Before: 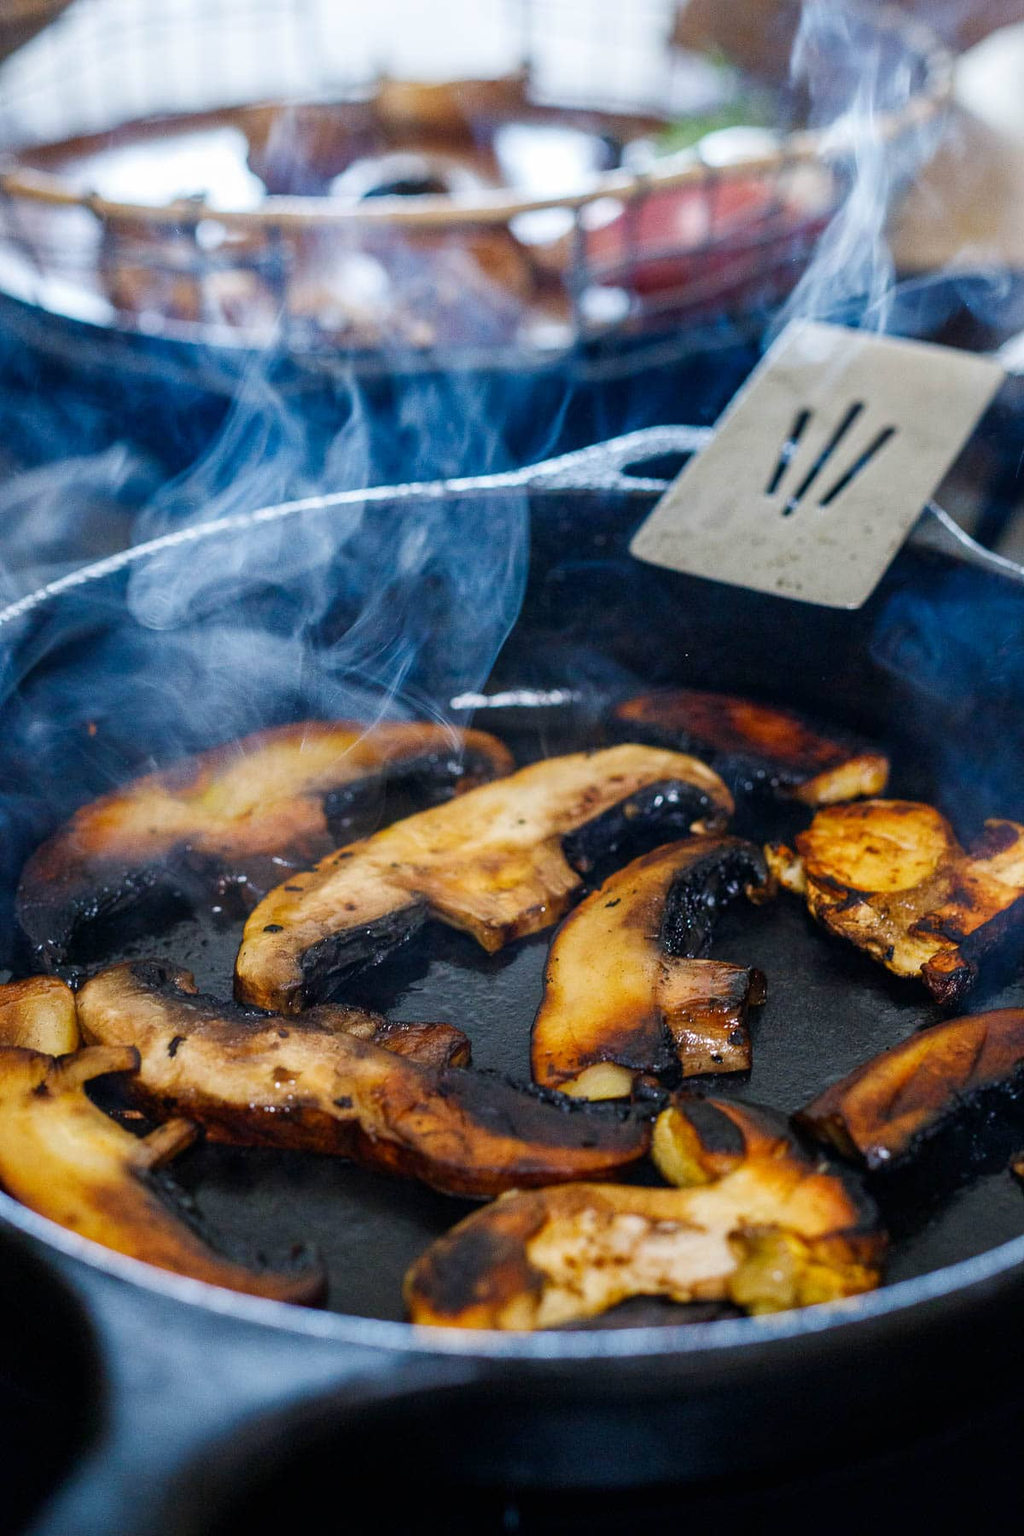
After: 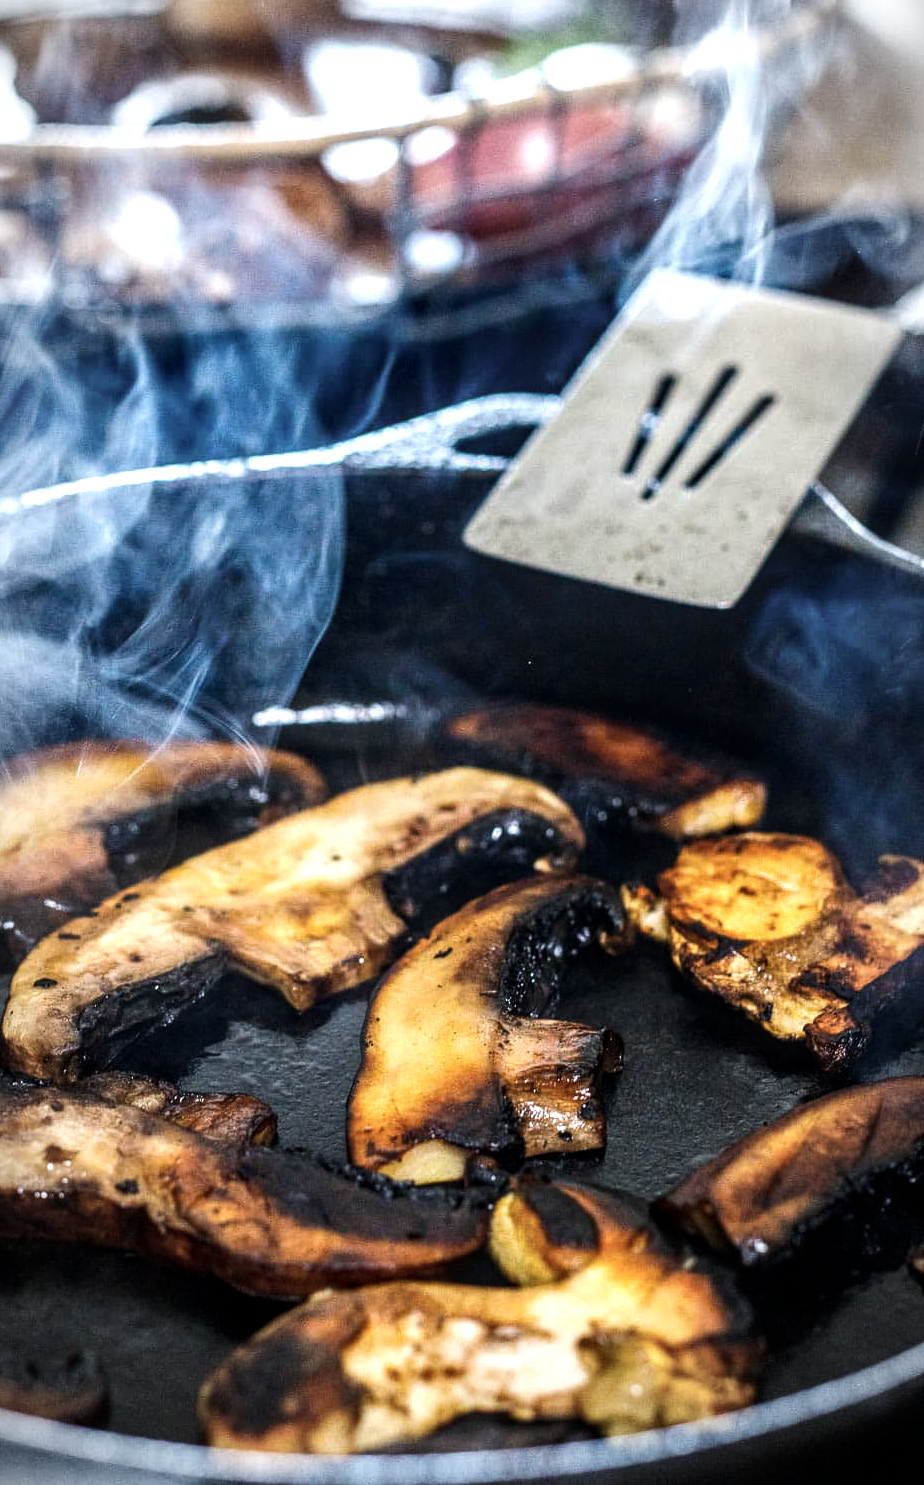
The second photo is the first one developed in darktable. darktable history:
local contrast: detail 130%
crop: left 22.994%, top 5.871%, bottom 11.586%
tone equalizer: -8 EV -0.775 EV, -7 EV -0.718 EV, -6 EV -0.605 EV, -5 EV -0.42 EV, -3 EV 0.375 EV, -2 EV 0.6 EV, -1 EV 0.697 EV, +0 EV 0.748 EV, edges refinement/feathering 500, mask exposure compensation -1.57 EV, preserve details no
color correction: highlights b* -0.046, saturation 0.809
exposure: exposure 0.127 EV, compensate highlight preservation false
vignetting: fall-off start 81.18%, fall-off radius 61.34%, automatic ratio true, width/height ratio 1.419
